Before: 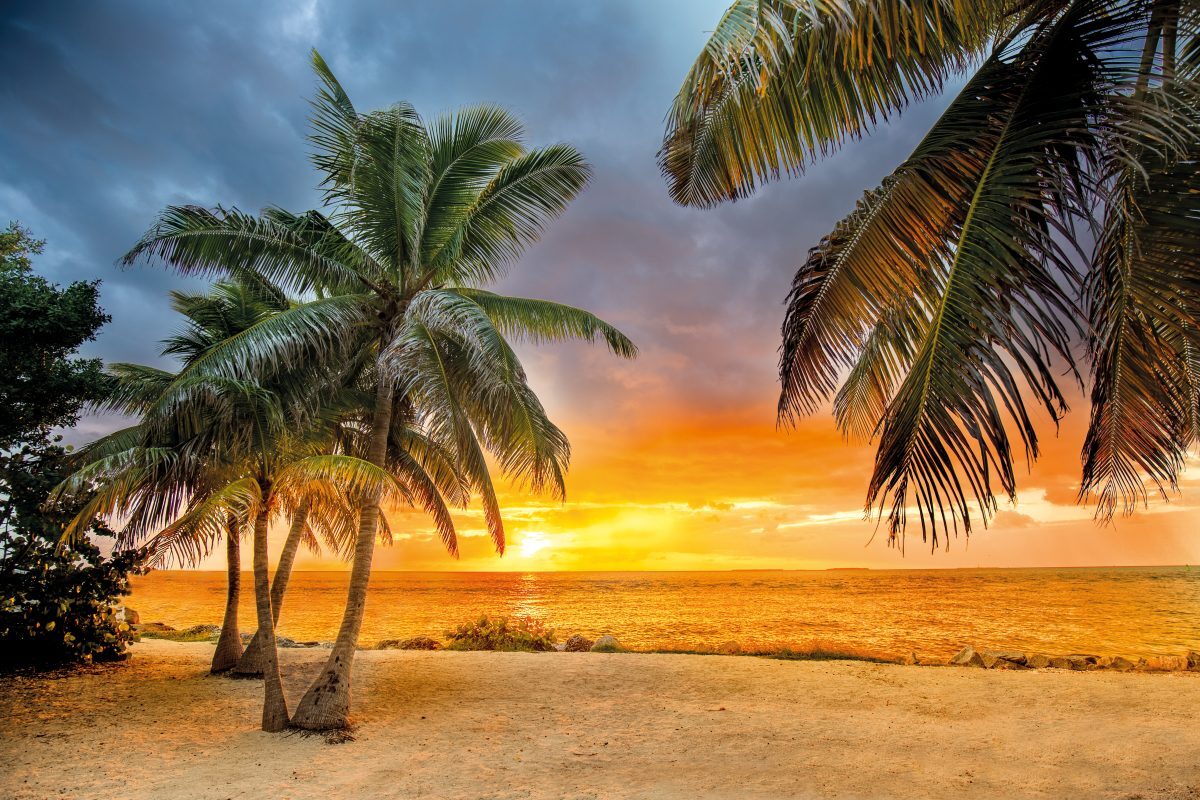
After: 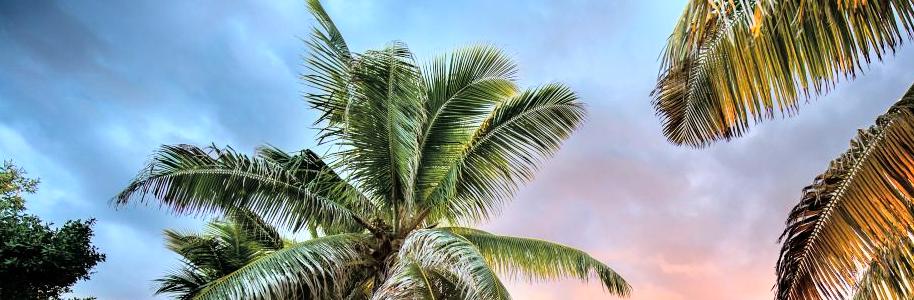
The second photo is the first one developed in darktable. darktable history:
base curve: curves: ch0 [(0, 0) (0.012, 0.01) (0.073, 0.168) (0.31, 0.711) (0.645, 0.957) (1, 1)]
crop: left 0.572%, top 7.644%, right 23.221%, bottom 54.827%
